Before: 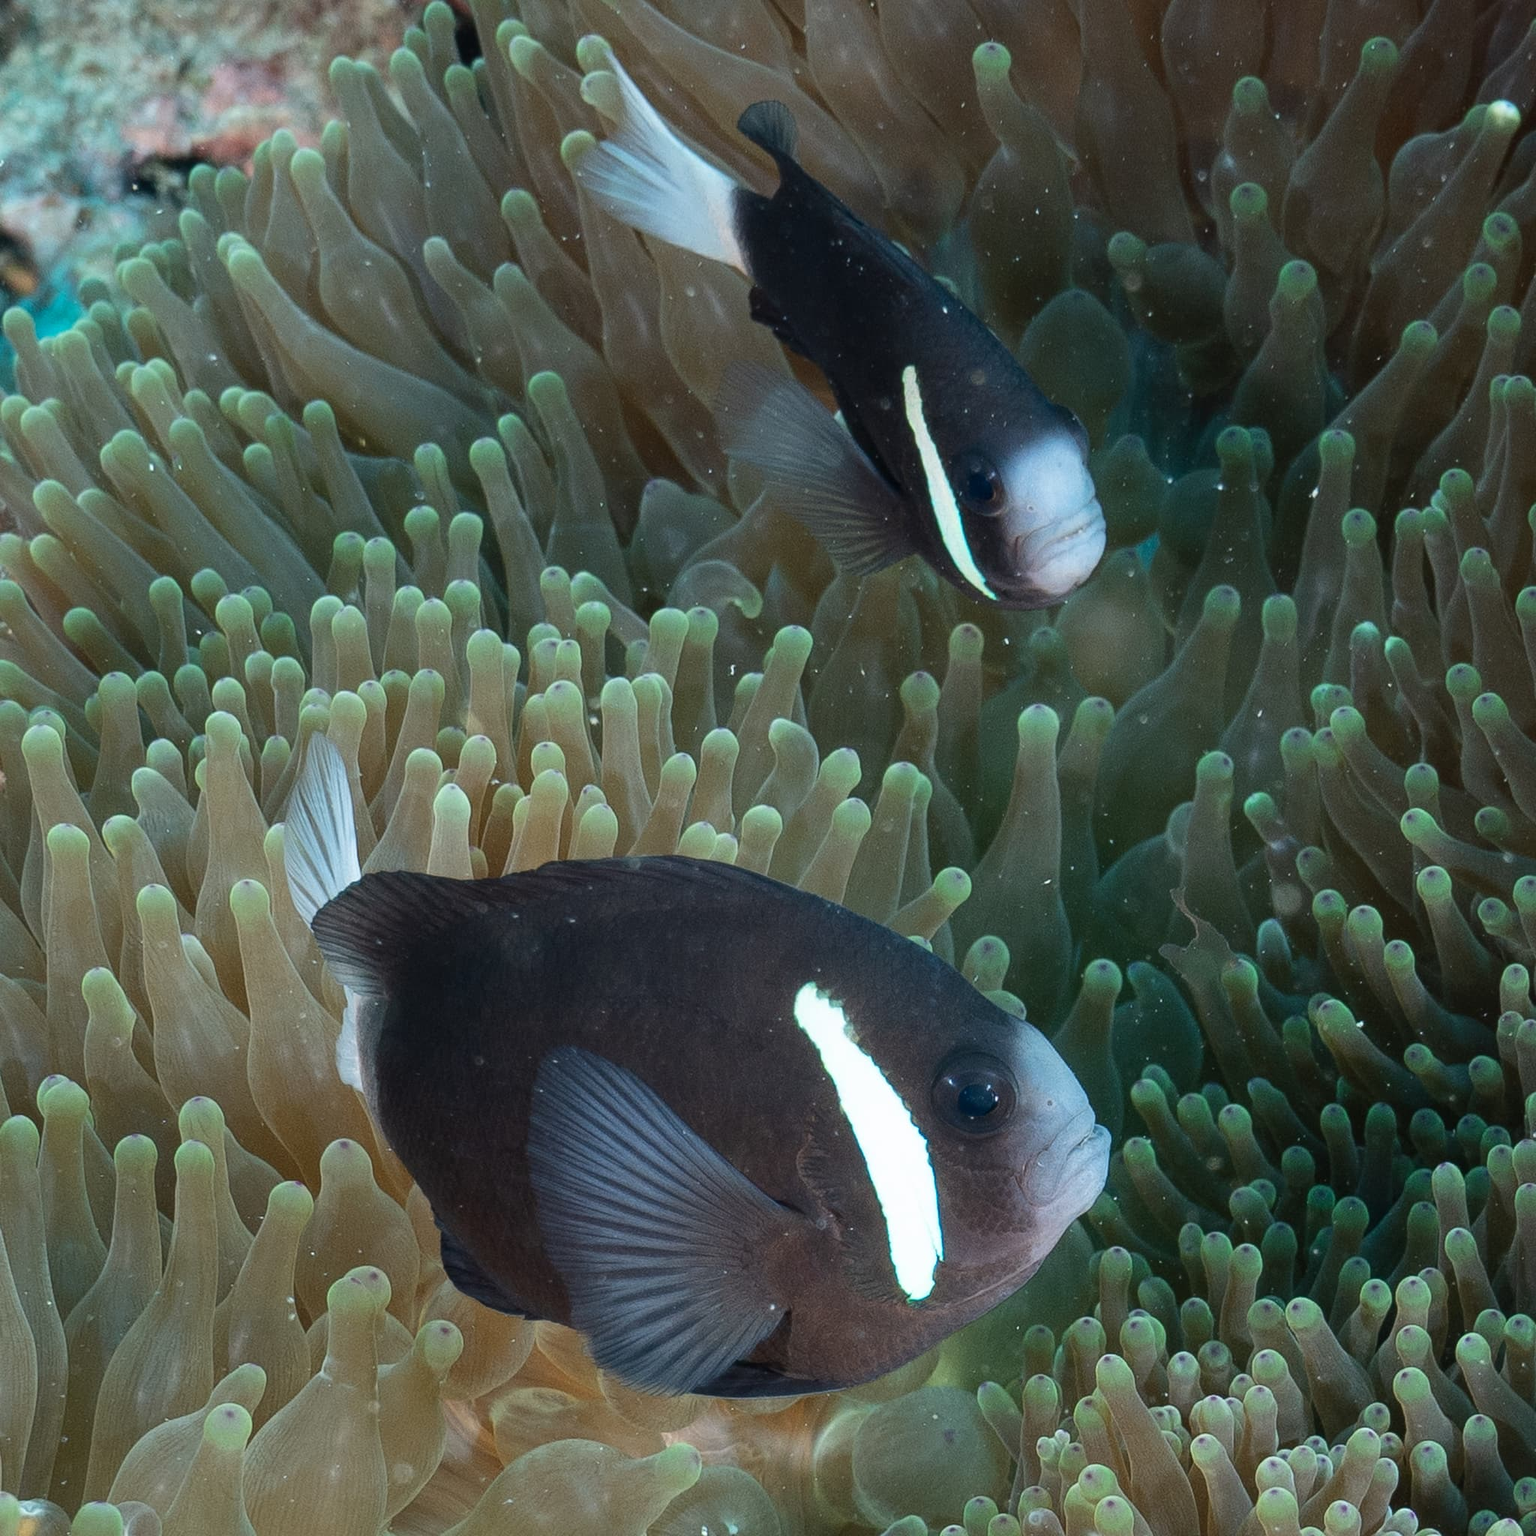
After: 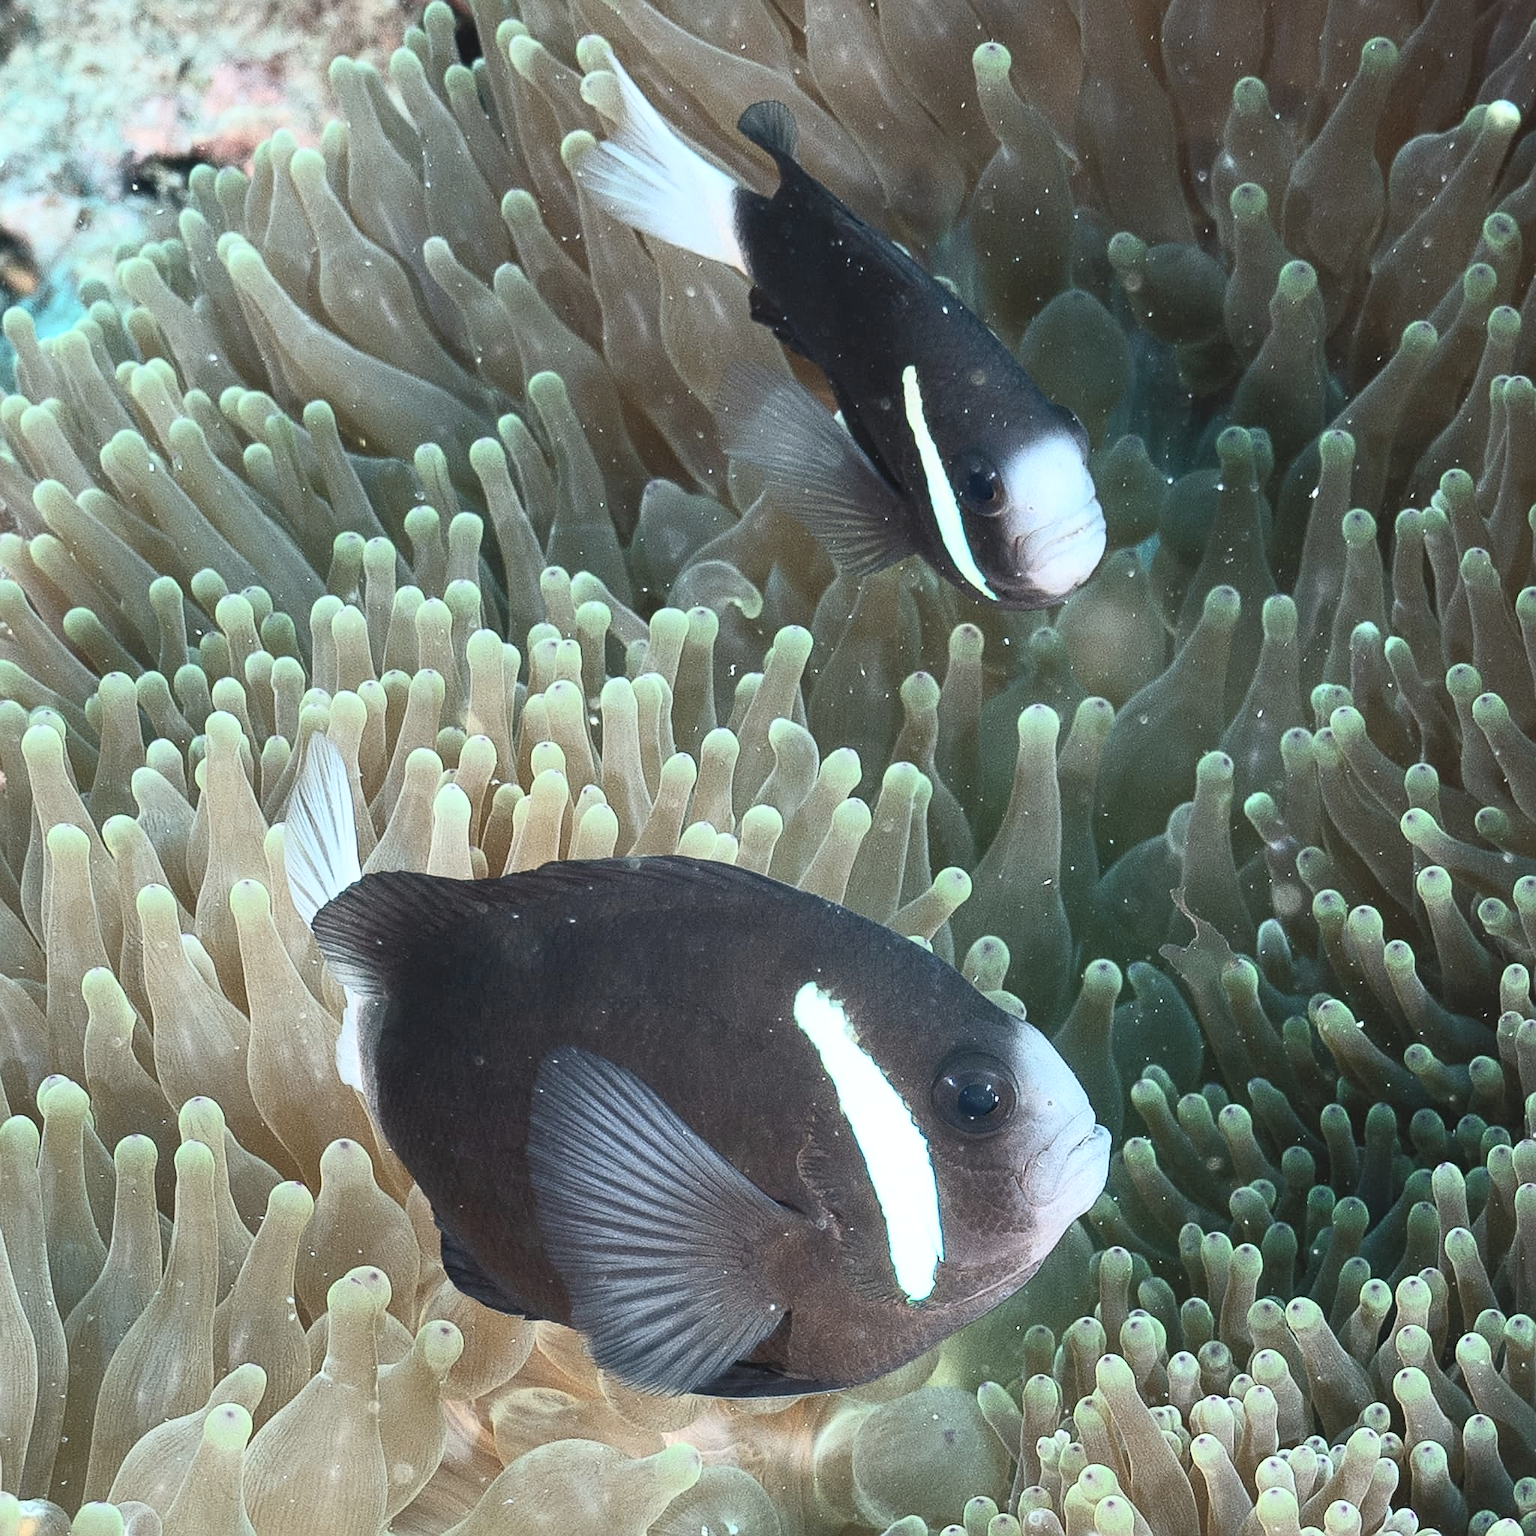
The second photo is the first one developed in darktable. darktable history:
sharpen: on, module defaults
contrast brightness saturation: contrast 0.43, brightness 0.56, saturation -0.19
